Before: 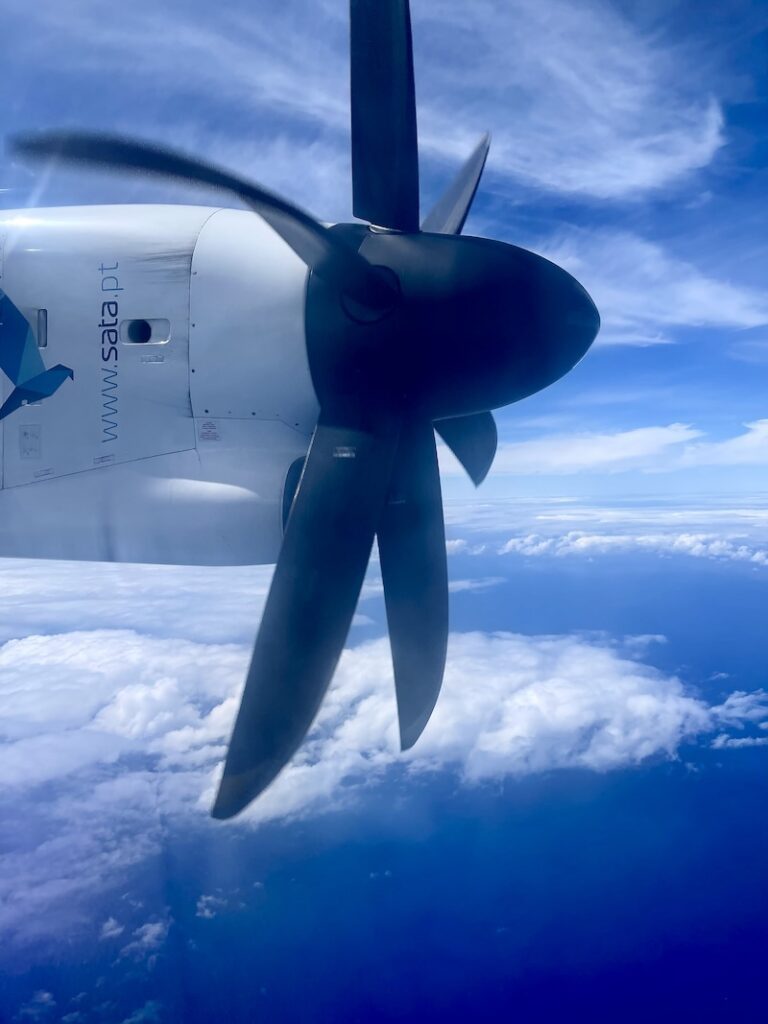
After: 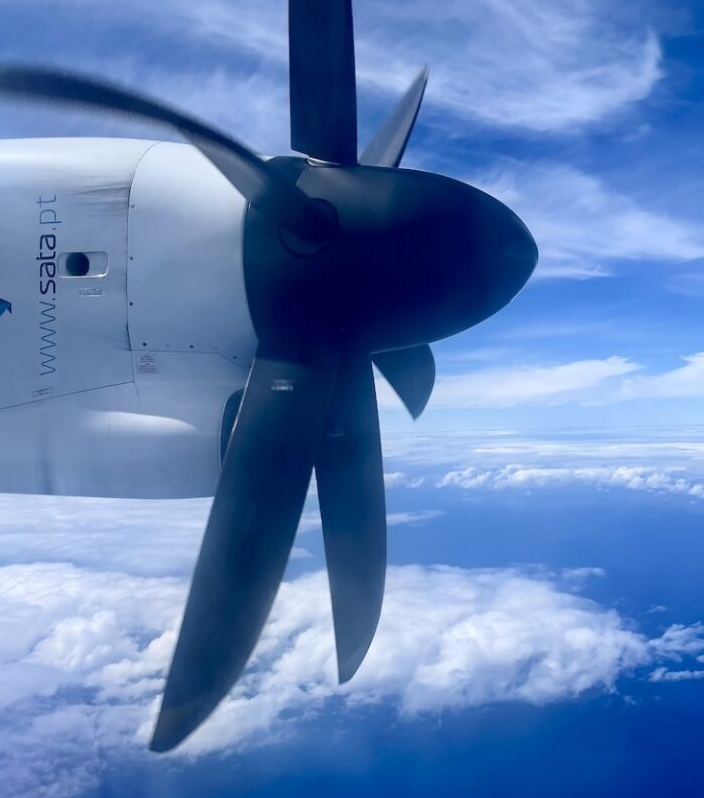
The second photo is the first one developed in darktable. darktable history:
crop: left 8.155%, top 6.611%, bottom 15.385%
bloom: size 9%, threshold 100%, strength 7%
